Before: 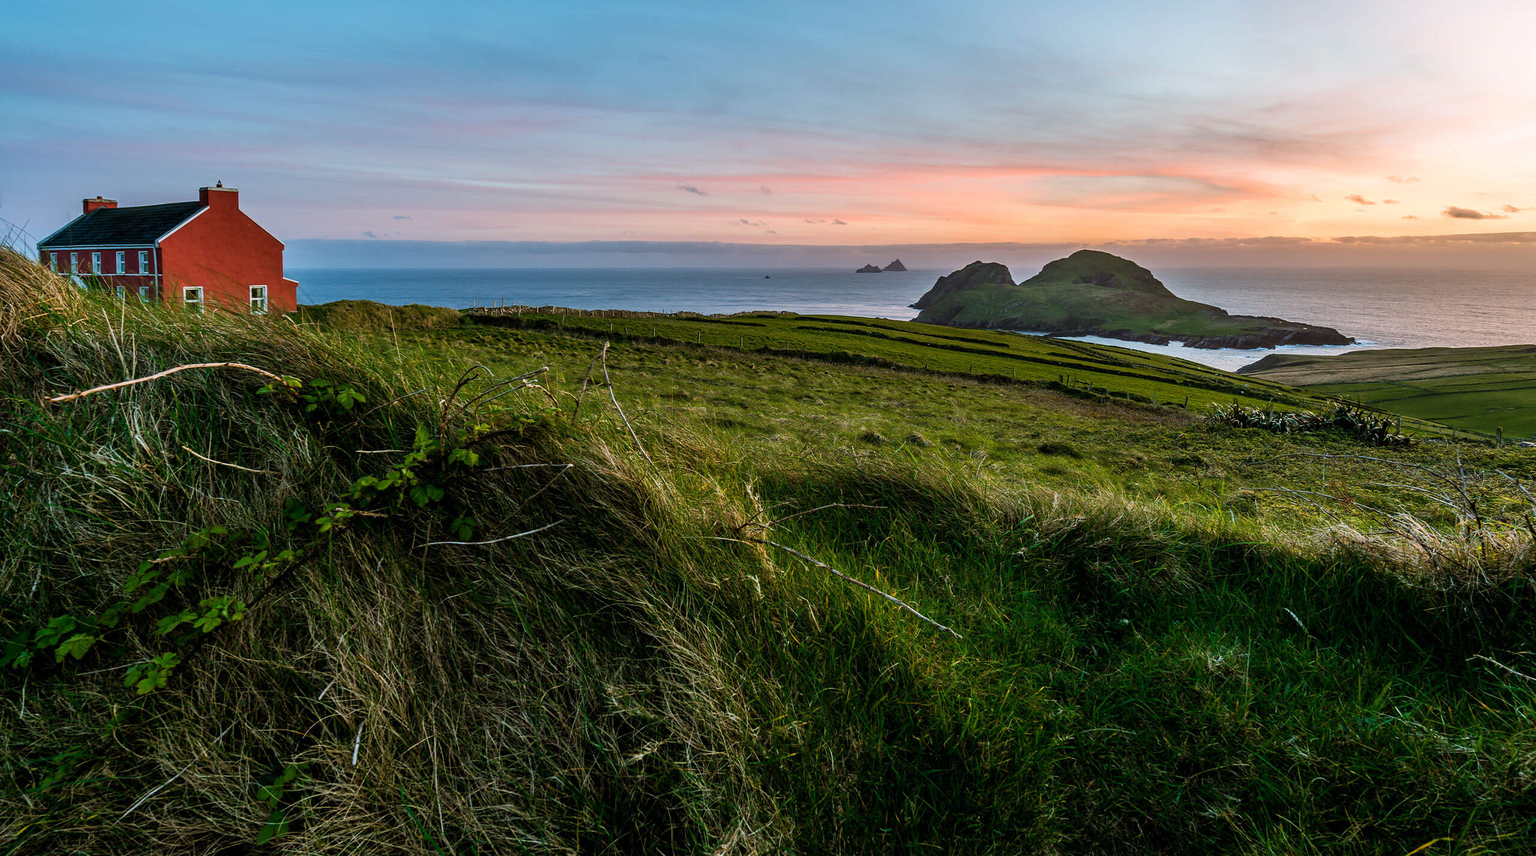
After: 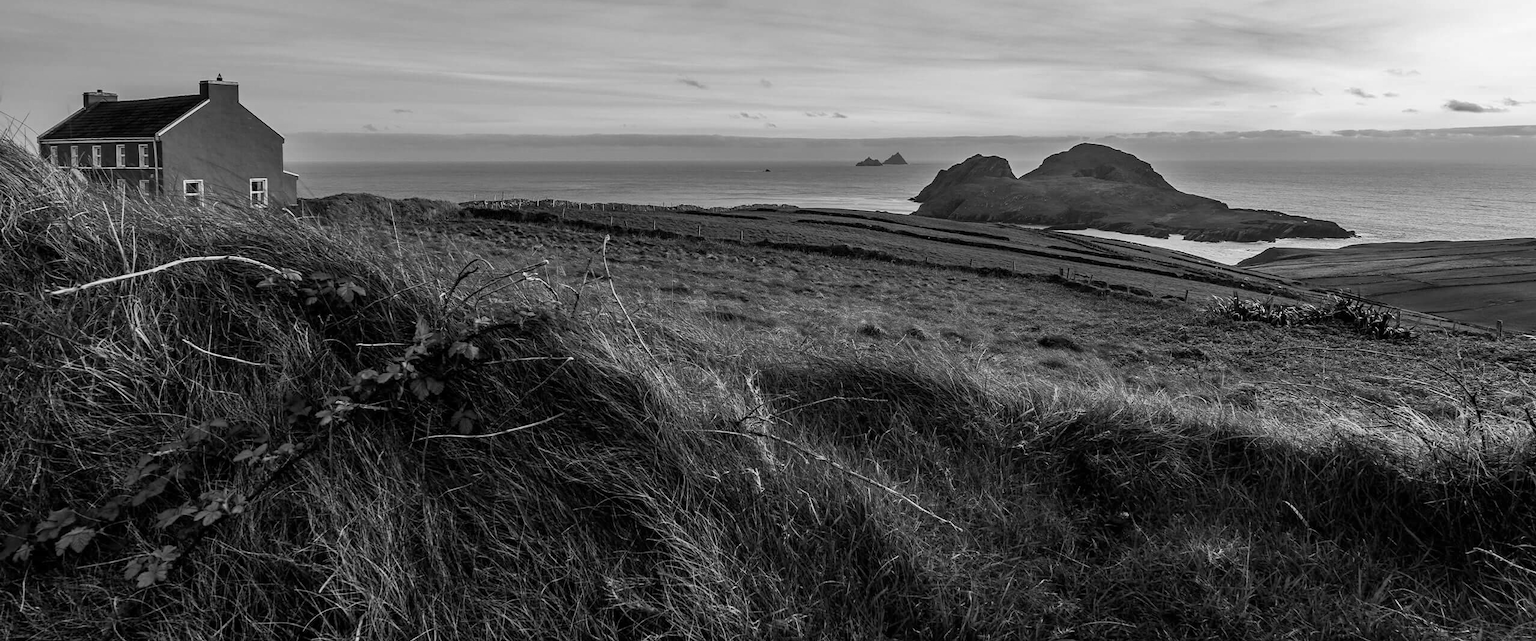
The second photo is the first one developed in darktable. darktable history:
monochrome: a 2.21, b -1.33, size 2.2
crop and rotate: top 12.5%, bottom 12.5%
